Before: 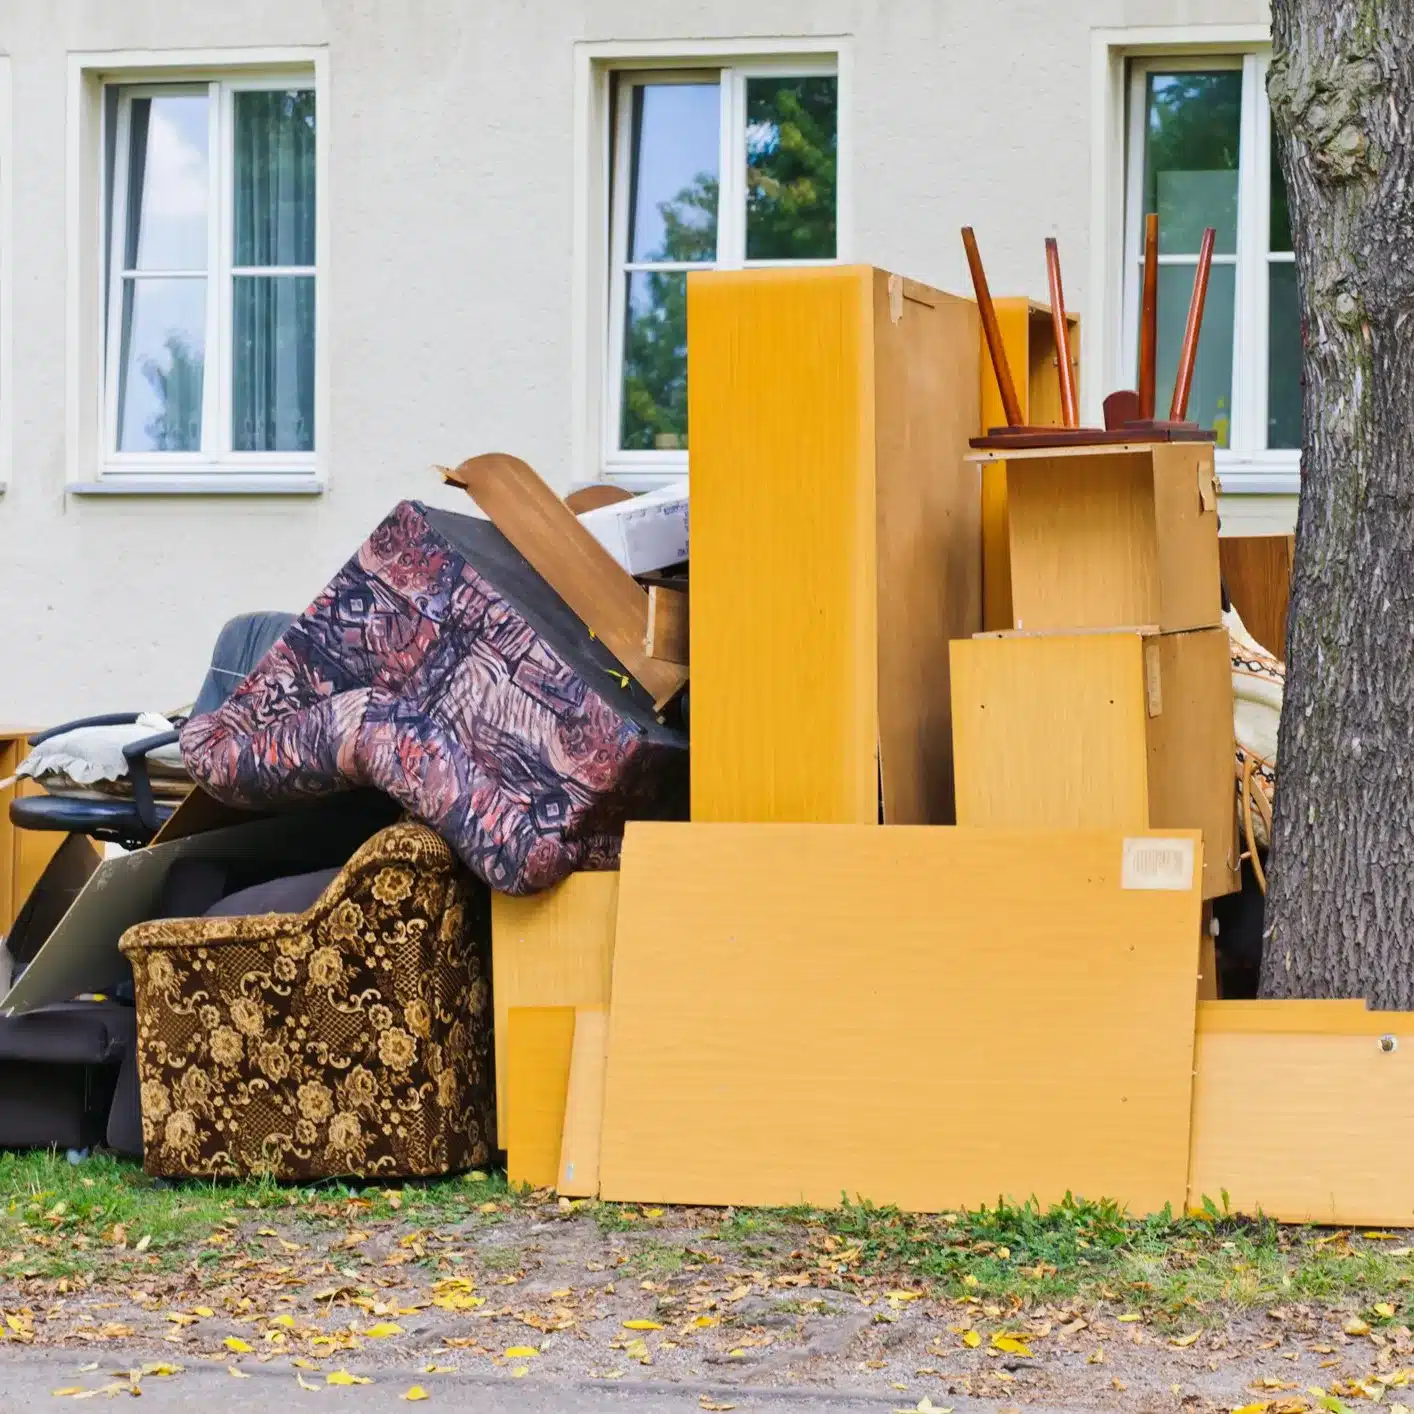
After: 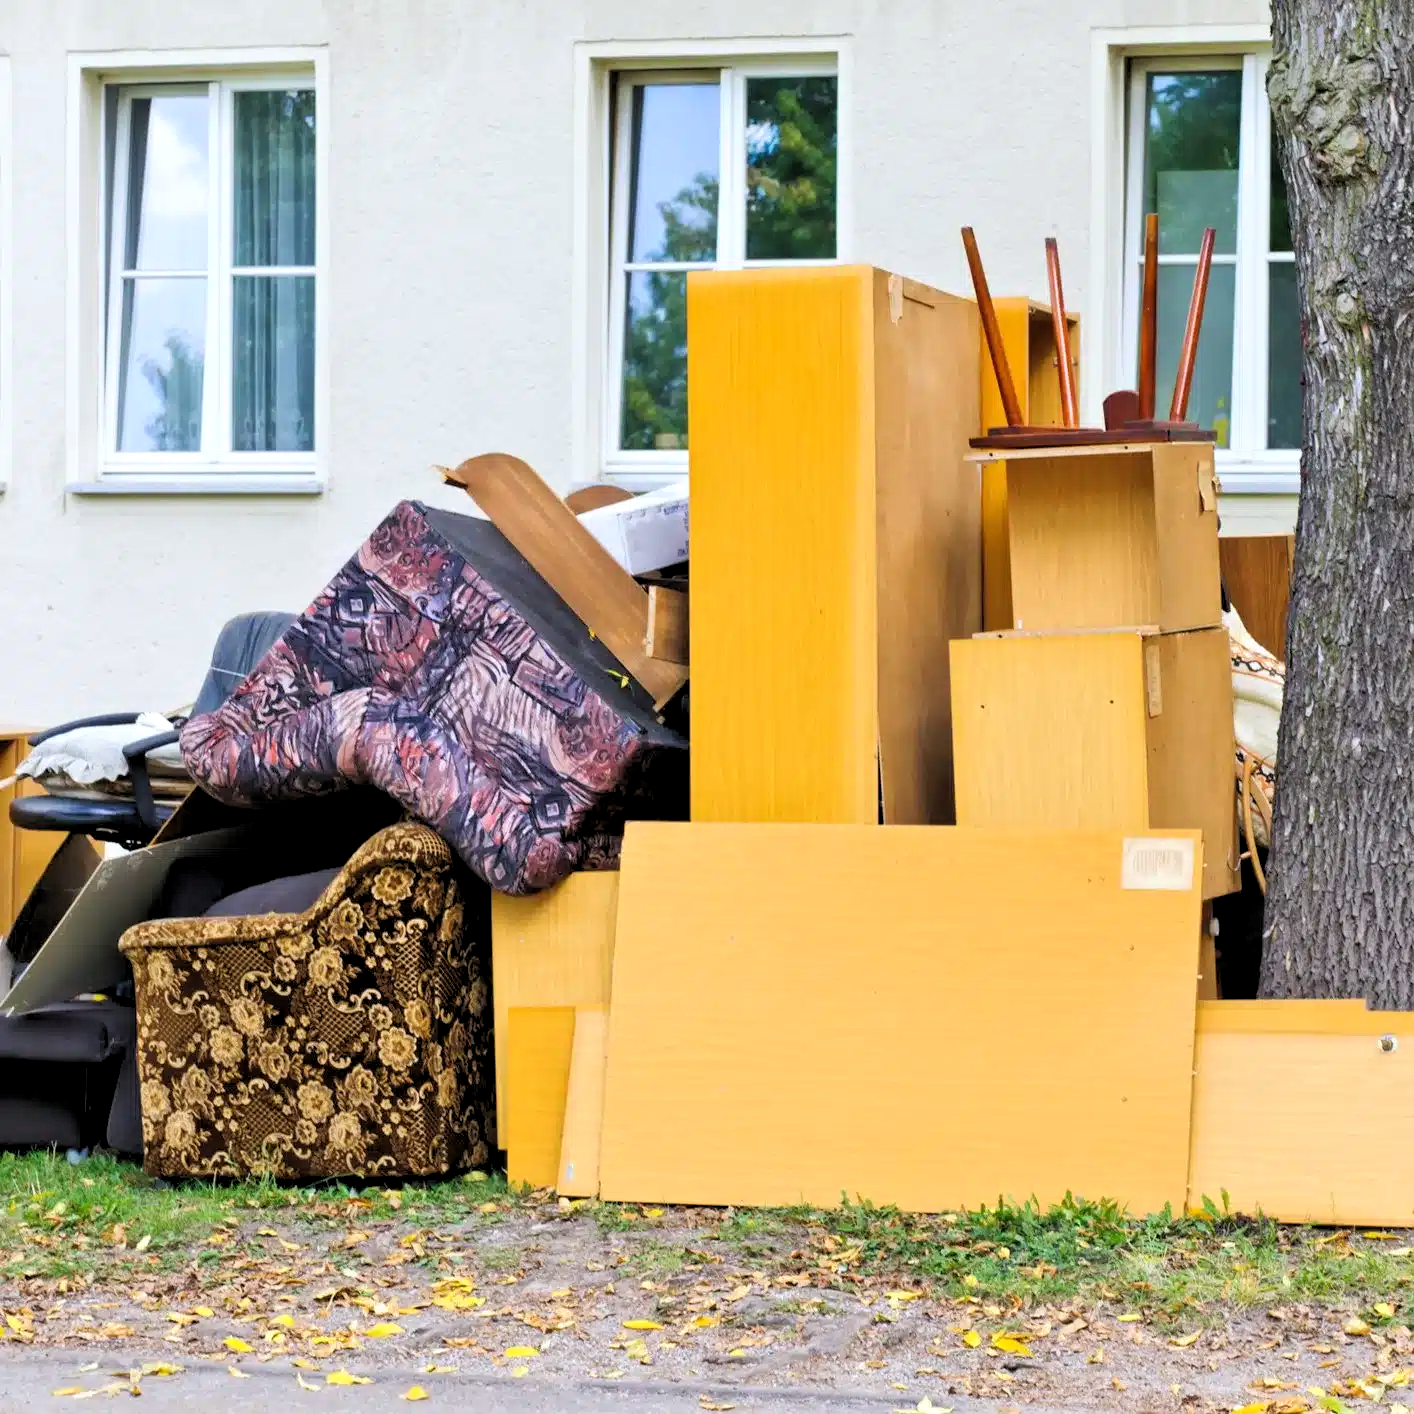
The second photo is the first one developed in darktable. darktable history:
rgb levels: levels [[0.01, 0.419, 0.839], [0, 0.5, 1], [0, 0.5, 1]]
tone equalizer: on, module defaults
white balance: red 0.982, blue 1.018
